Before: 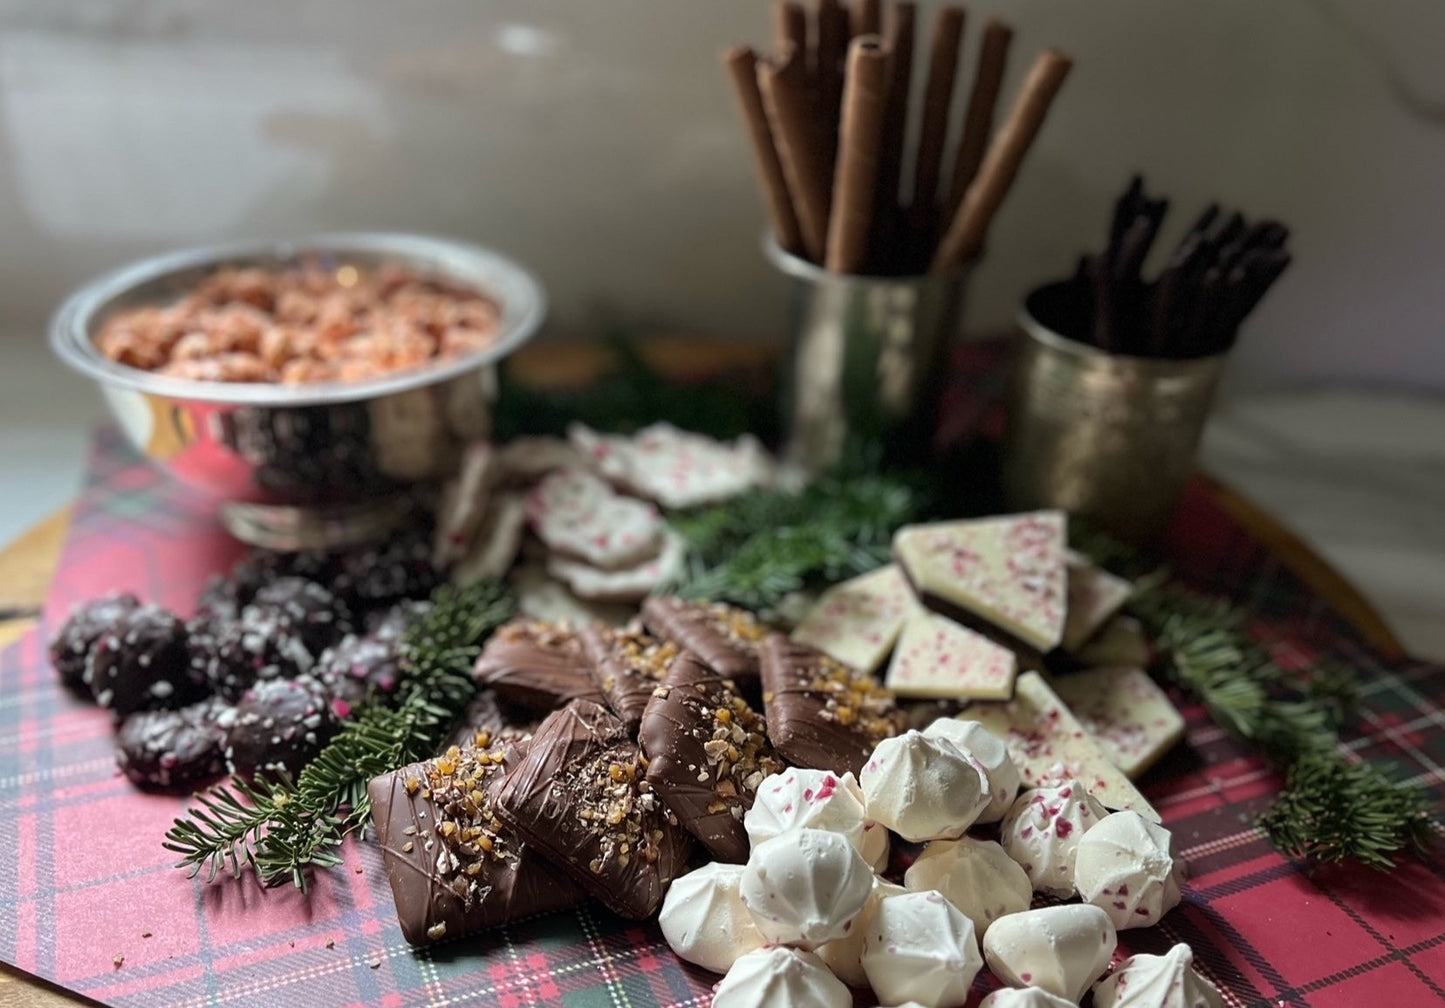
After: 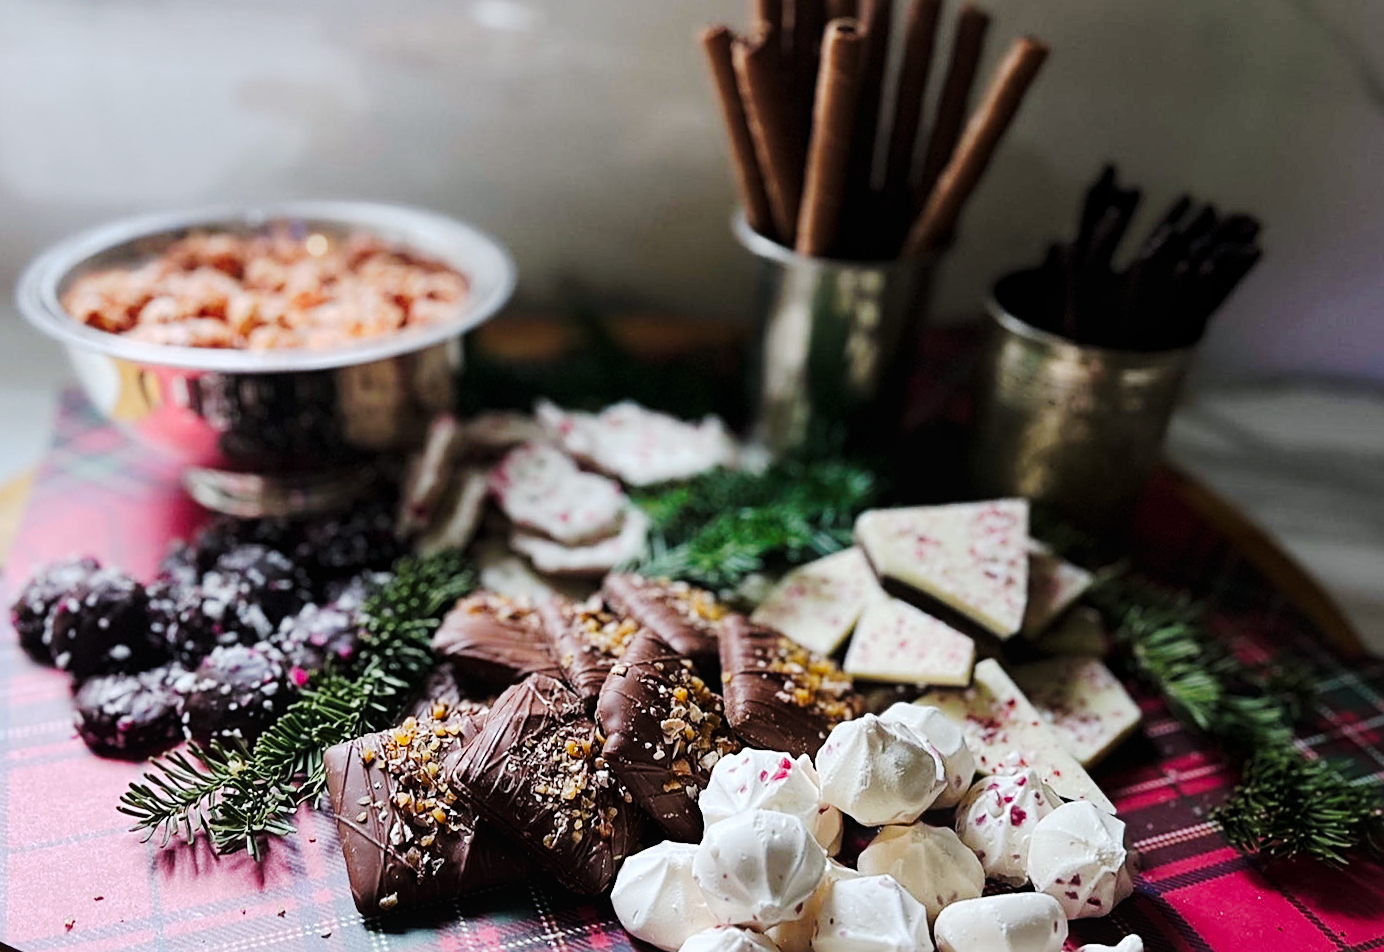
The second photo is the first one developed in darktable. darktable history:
sharpen: on, module defaults
tone curve: curves: ch0 [(0, 0) (0.003, 0.017) (0.011, 0.017) (0.025, 0.017) (0.044, 0.019) (0.069, 0.03) (0.1, 0.046) (0.136, 0.066) (0.177, 0.104) (0.224, 0.151) (0.277, 0.231) (0.335, 0.321) (0.399, 0.454) (0.468, 0.567) (0.543, 0.674) (0.623, 0.763) (0.709, 0.82) (0.801, 0.872) (0.898, 0.934) (1, 1)], preserve colors none
crop and rotate: left 1.774%, right 0.633%, bottom 1.28%
contrast equalizer: octaves 7, y [[0.6 ×6], [0.55 ×6], [0 ×6], [0 ×6], [0 ×6]], mix -0.3
color calibration: illuminant as shot in camera, x 0.358, y 0.373, temperature 4628.91 K
local contrast: mode bilateral grid, contrast 20, coarseness 50, detail 120%, midtone range 0.2
rotate and perspective: rotation 1.57°, crop left 0.018, crop right 0.982, crop top 0.039, crop bottom 0.961
